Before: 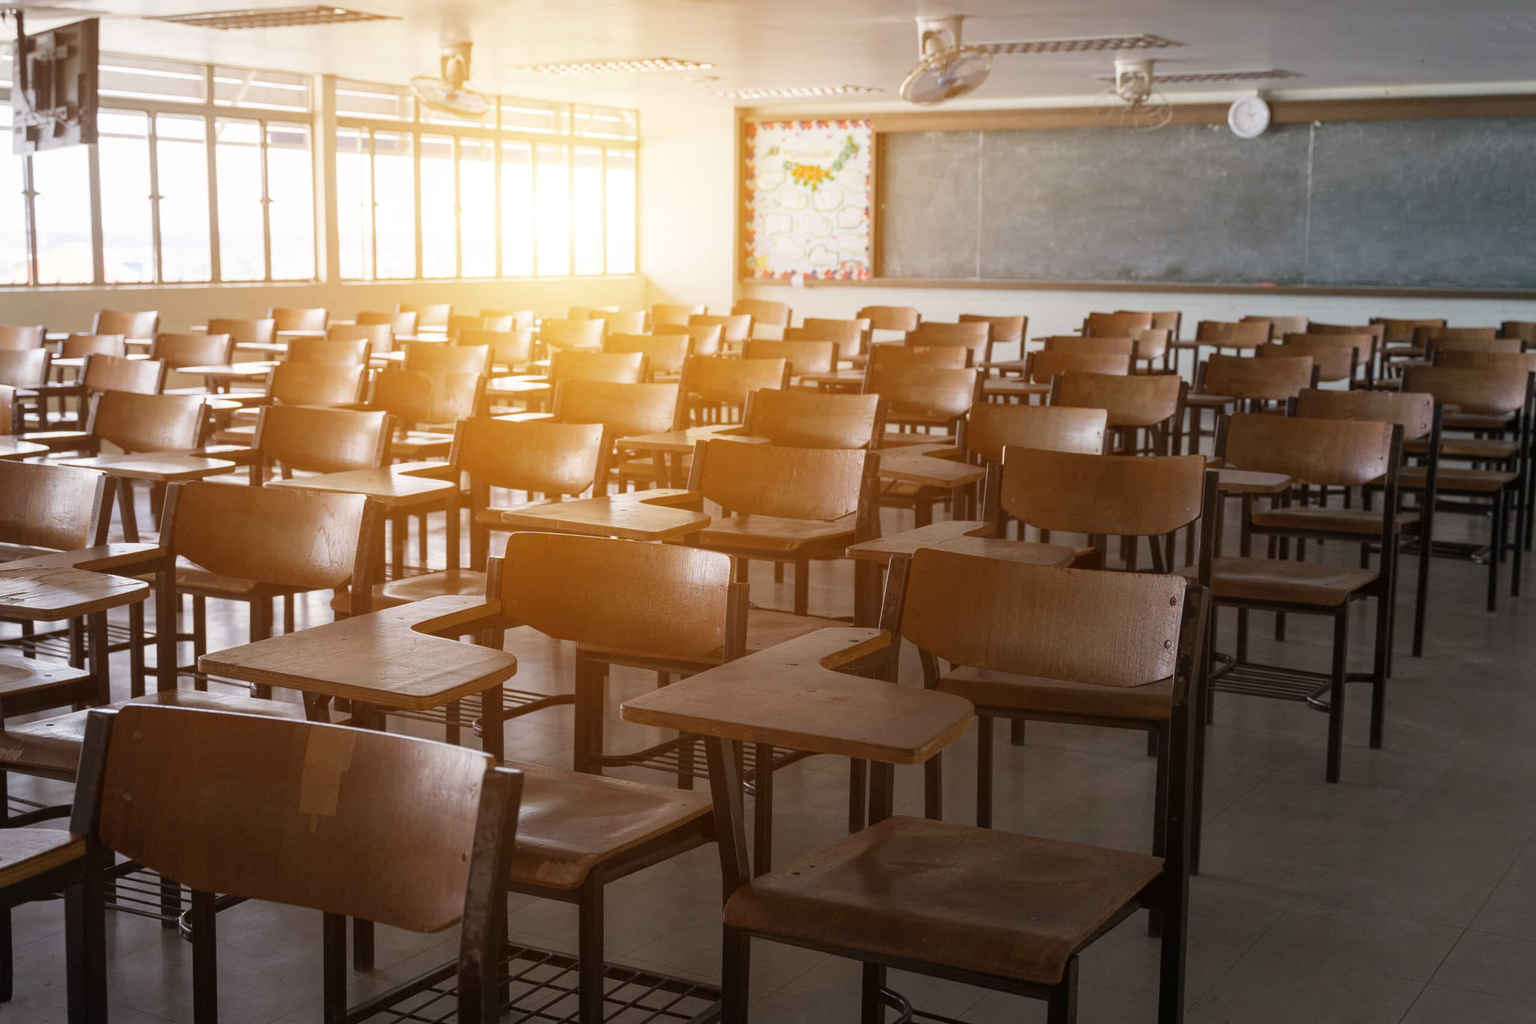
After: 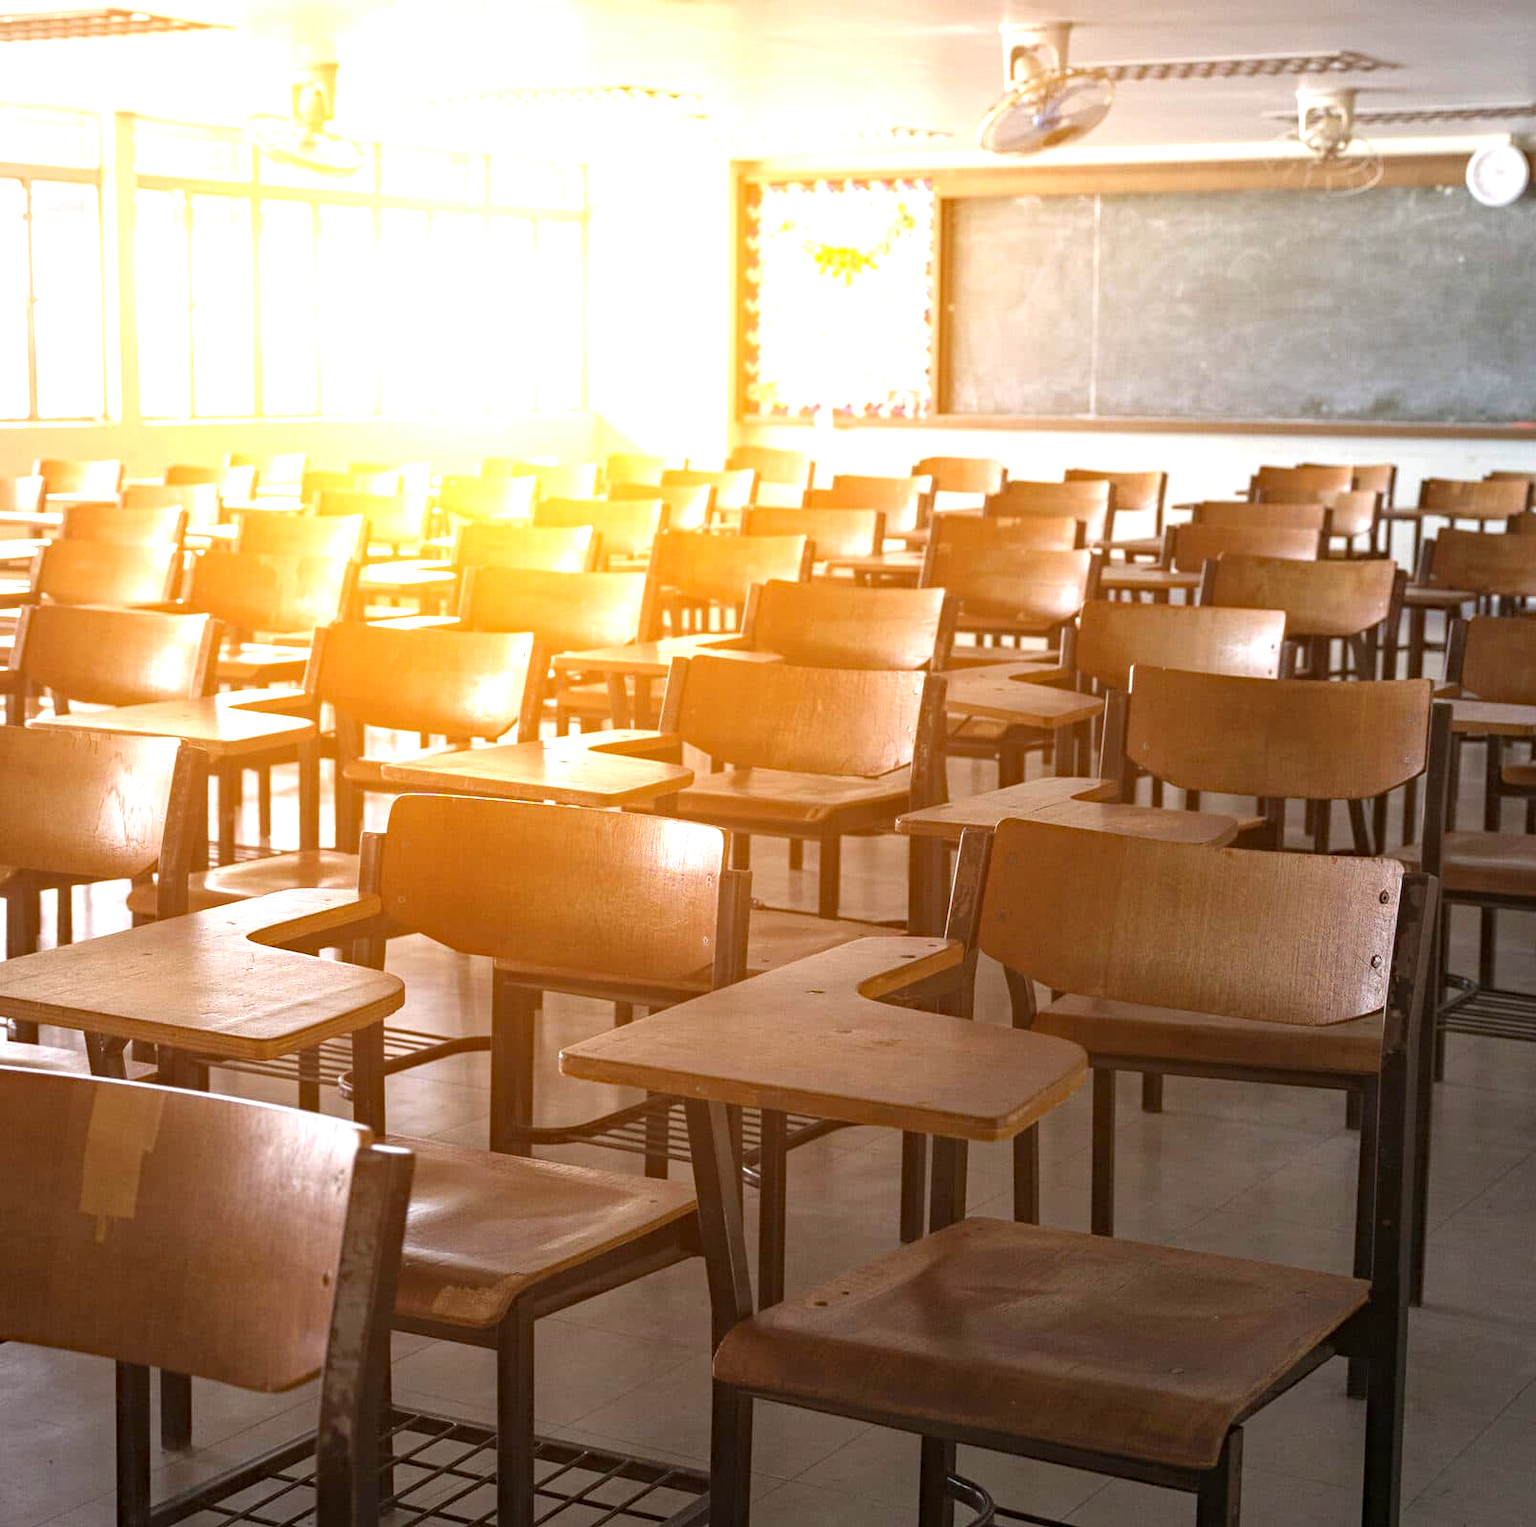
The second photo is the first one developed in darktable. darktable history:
crop and rotate: left 16.001%, right 16.972%
exposure: black level correction 0, exposure 1.099 EV, compensate highlight preservation false
haze removal: compatibility mode true, adaptive false
